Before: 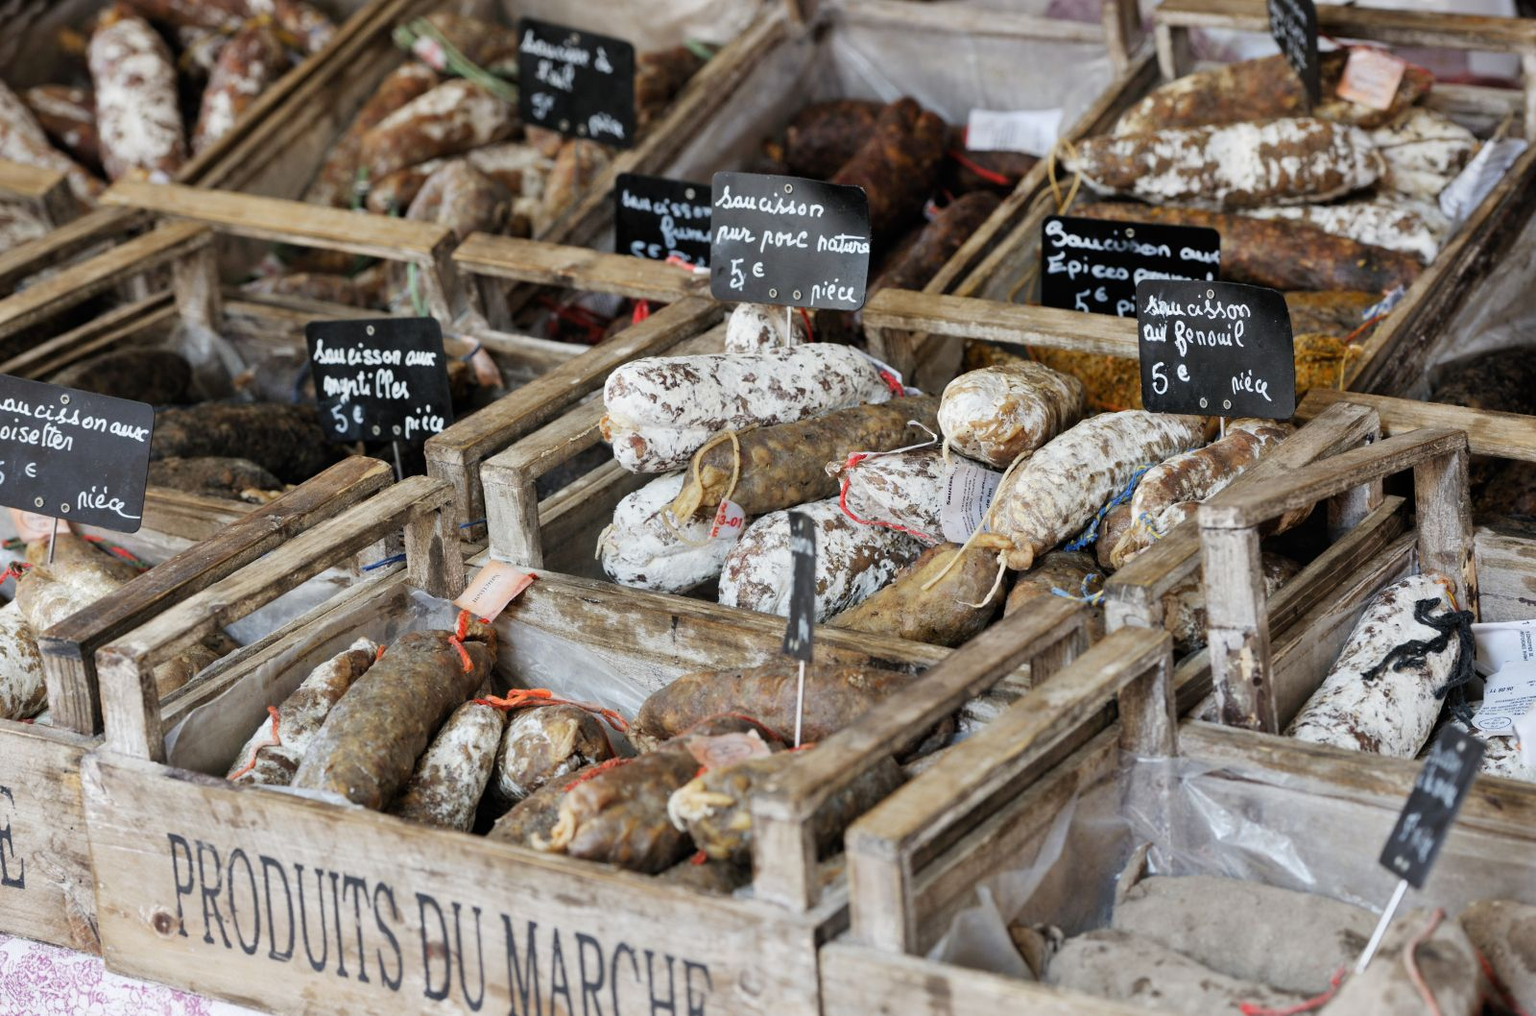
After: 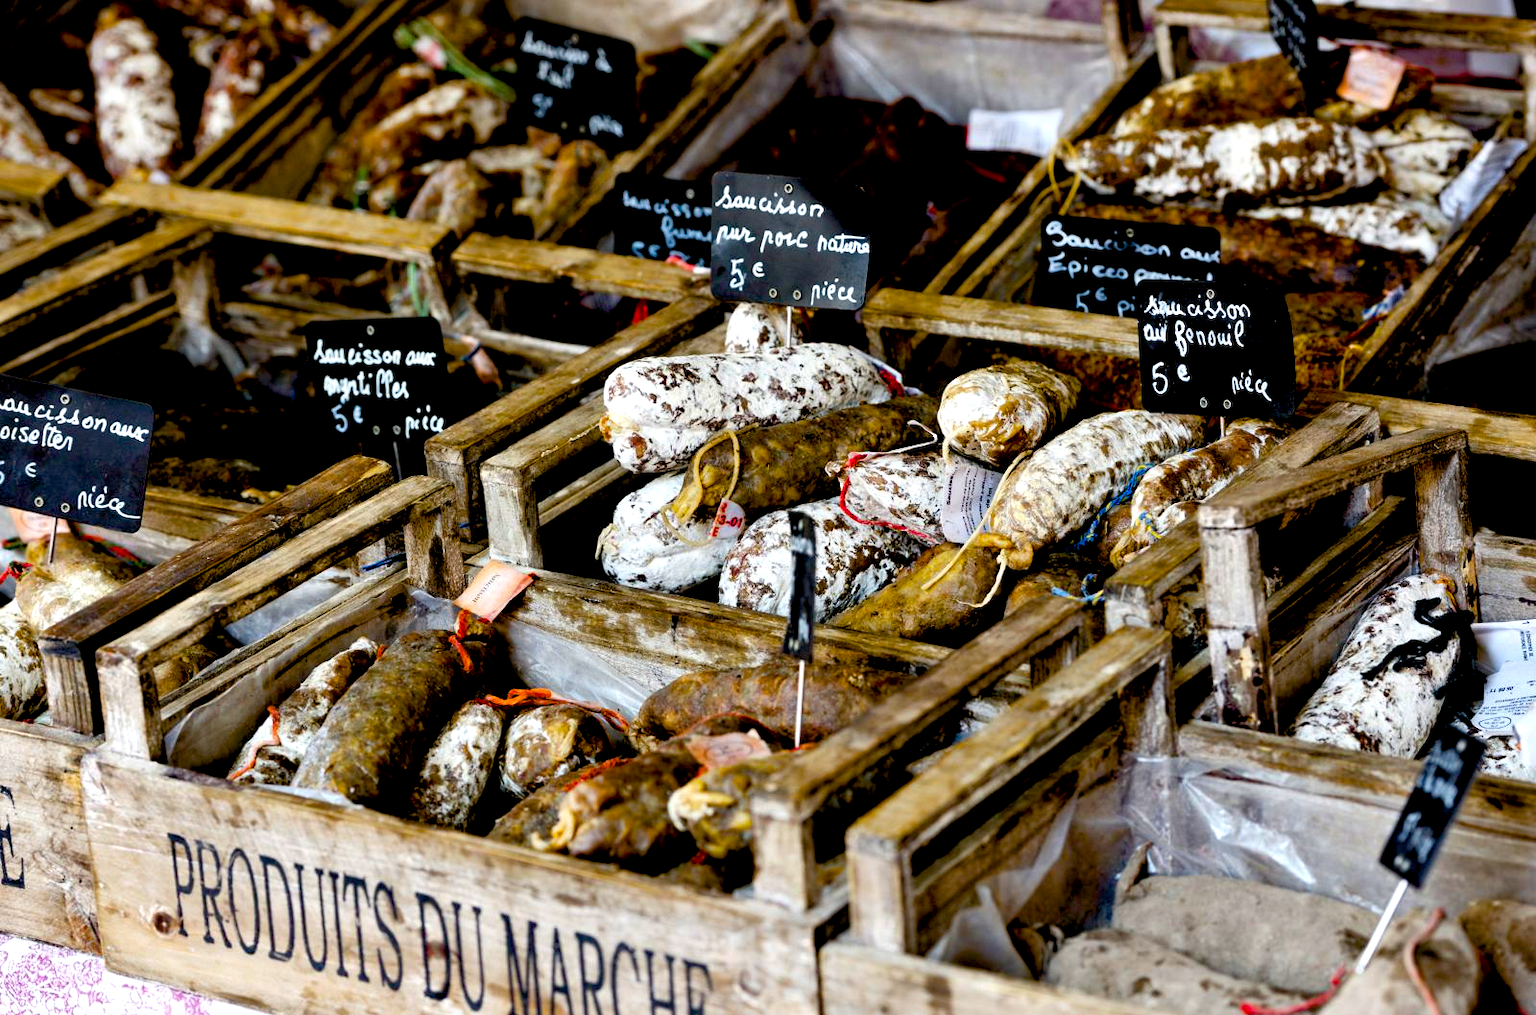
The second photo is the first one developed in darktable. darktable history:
exposure: black level correction 0.056, exposure -0.039 EV, compensate highlight preservation false
color balance rgb: linear chroma grading › global chroma 9%, perceptual saturation grading › global saturation 36%, perceptual saturation grading › shadows 35%, perceptual brilliance grading › global brilliance 15%, perceptual brilliance grading › shadows -35%, global vibrance 15%
